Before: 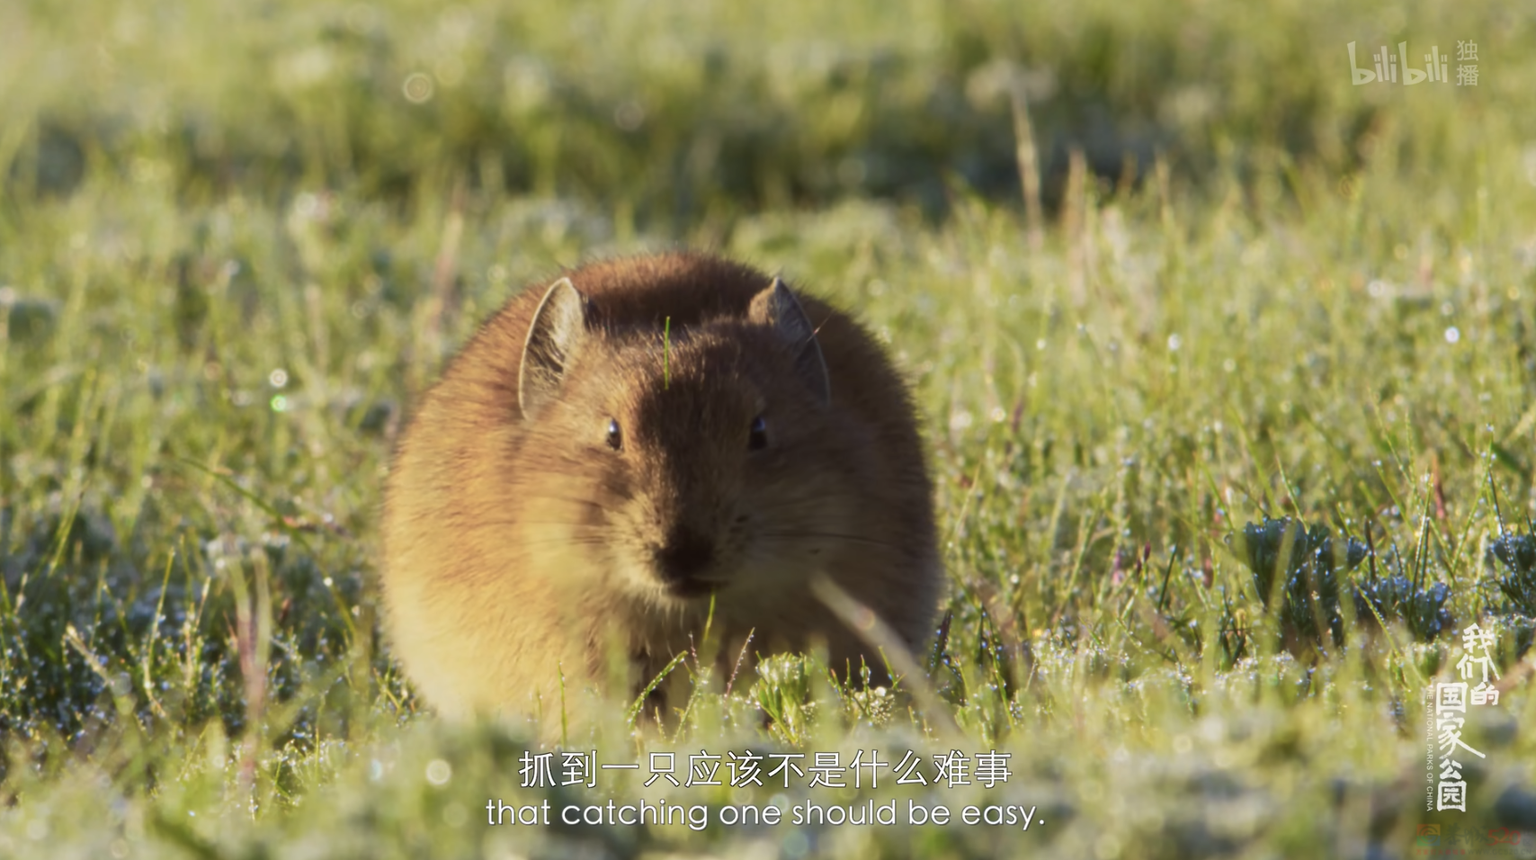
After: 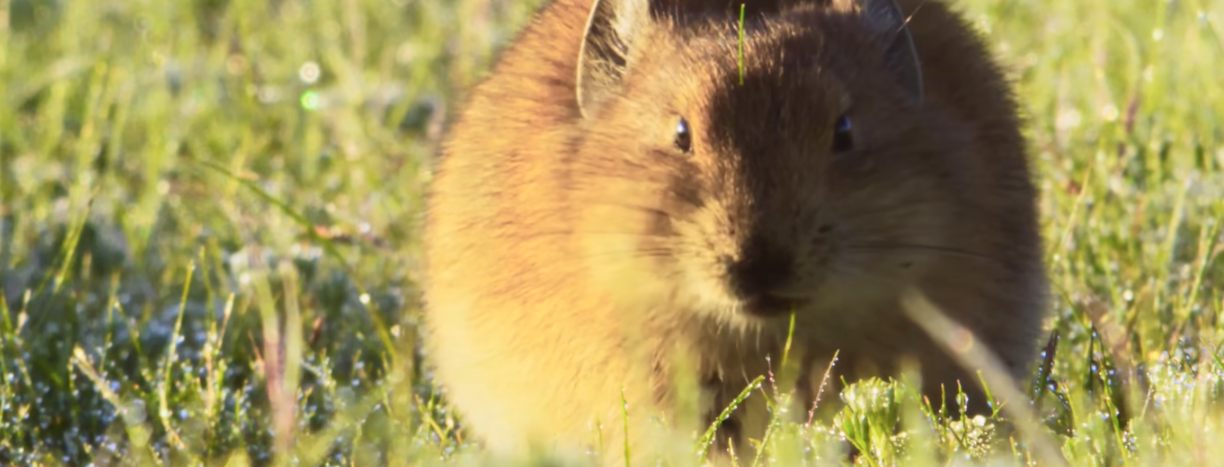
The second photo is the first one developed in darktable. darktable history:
crop: top 36.459%, right 28.333%, bottom 14.595%
contrast brightness saturation: contrast 0.204, brightness 0.157, saturation 0.23
